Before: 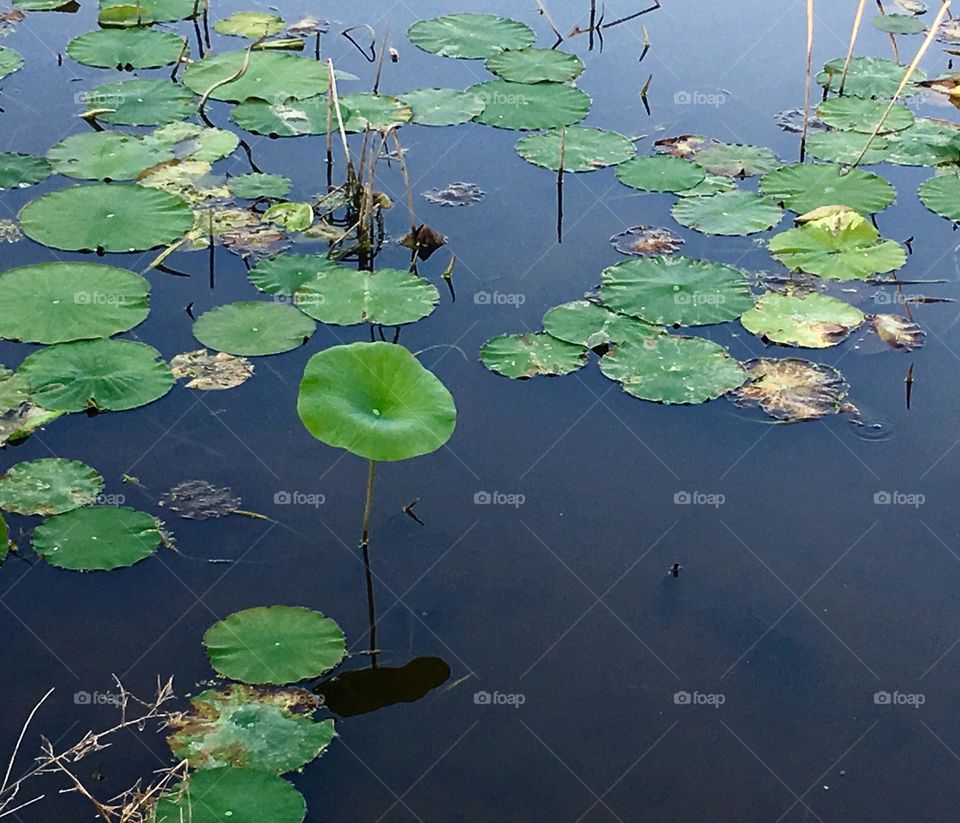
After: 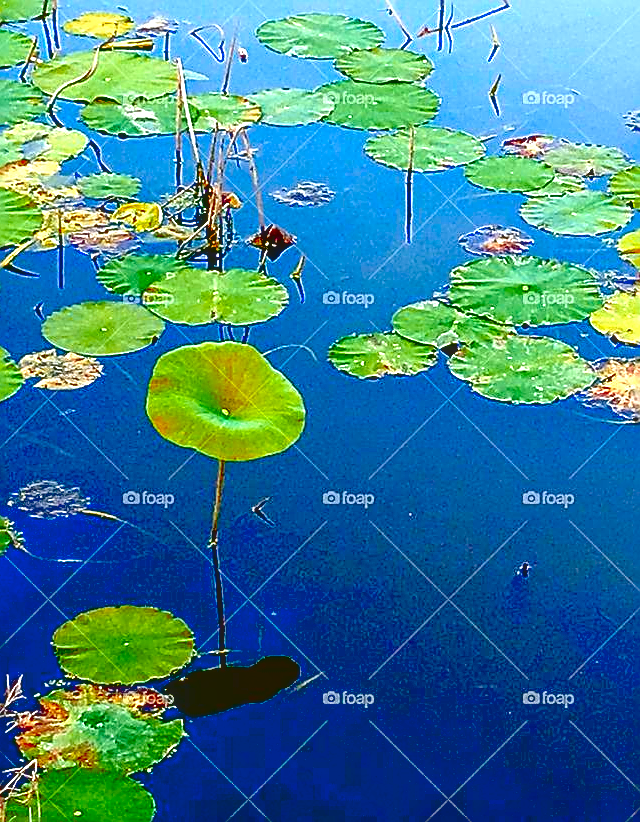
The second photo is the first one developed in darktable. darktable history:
sharpen: radius 1.68, amount 1.283
crop and rotate: left 15.768%, right 17.474%
color zones: curves: ch1 [(0.24, 0.634) (0.75, 0.5)]; ch2 [(0.253, 0.437) (0.745, 0.491)], mix 41.11%
levels: levels [0.016, 0.484, 0.953]
local contrast: on, module defaults
contrast brightness saturation: contrast -0.209, saturation 0.188
exposure: black level correction 0.033, exposure 0.908 EV, compensate highlight preservation false
